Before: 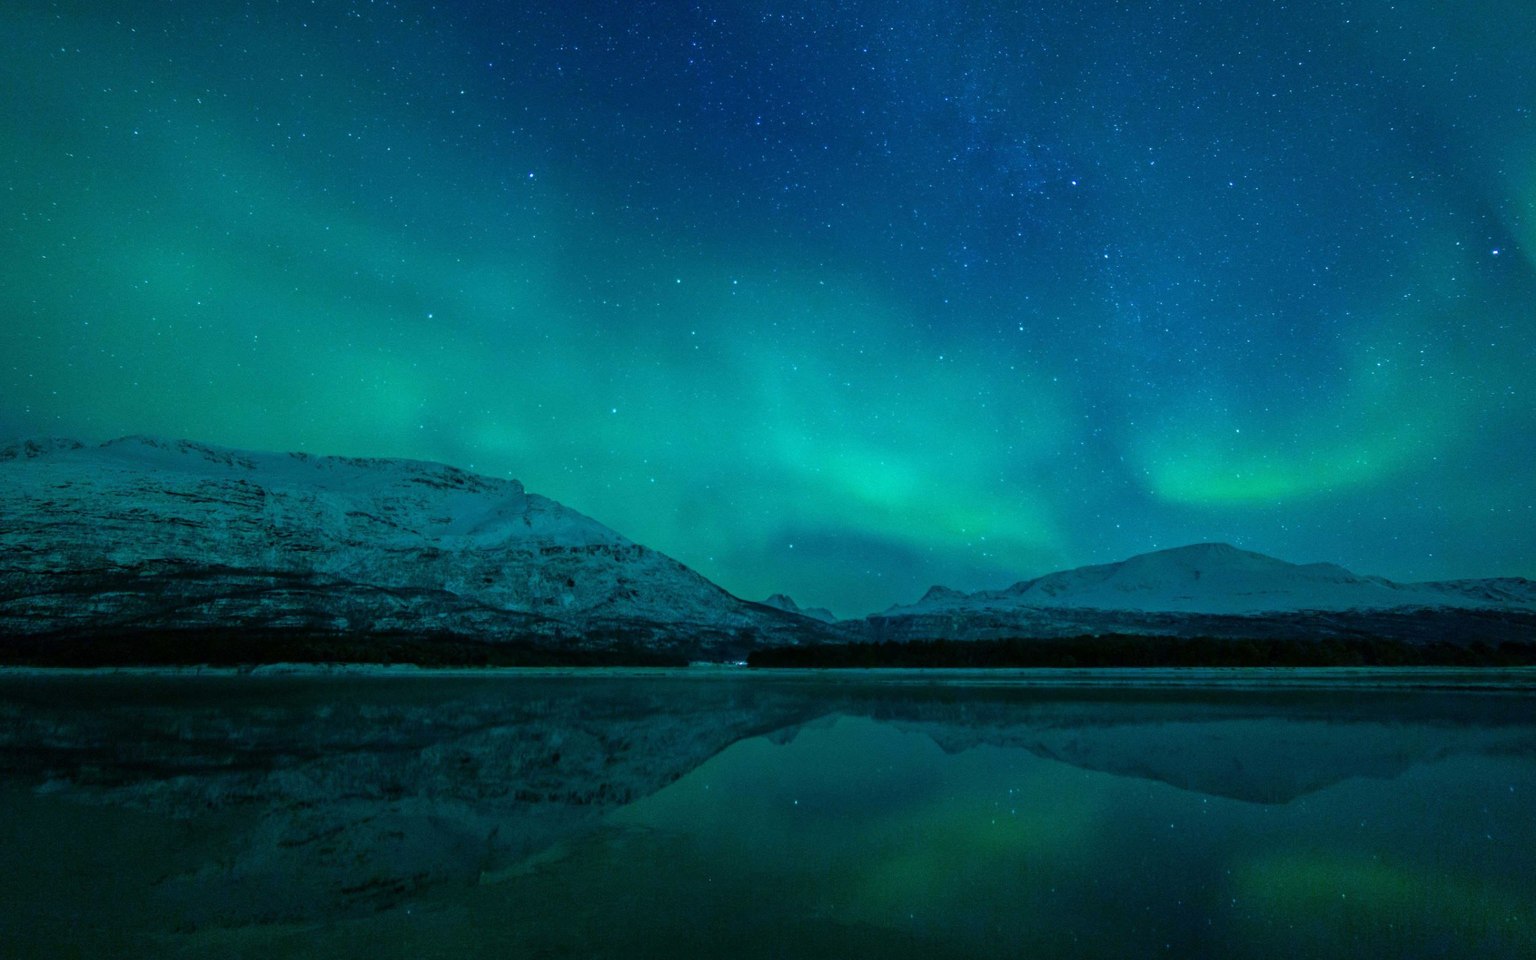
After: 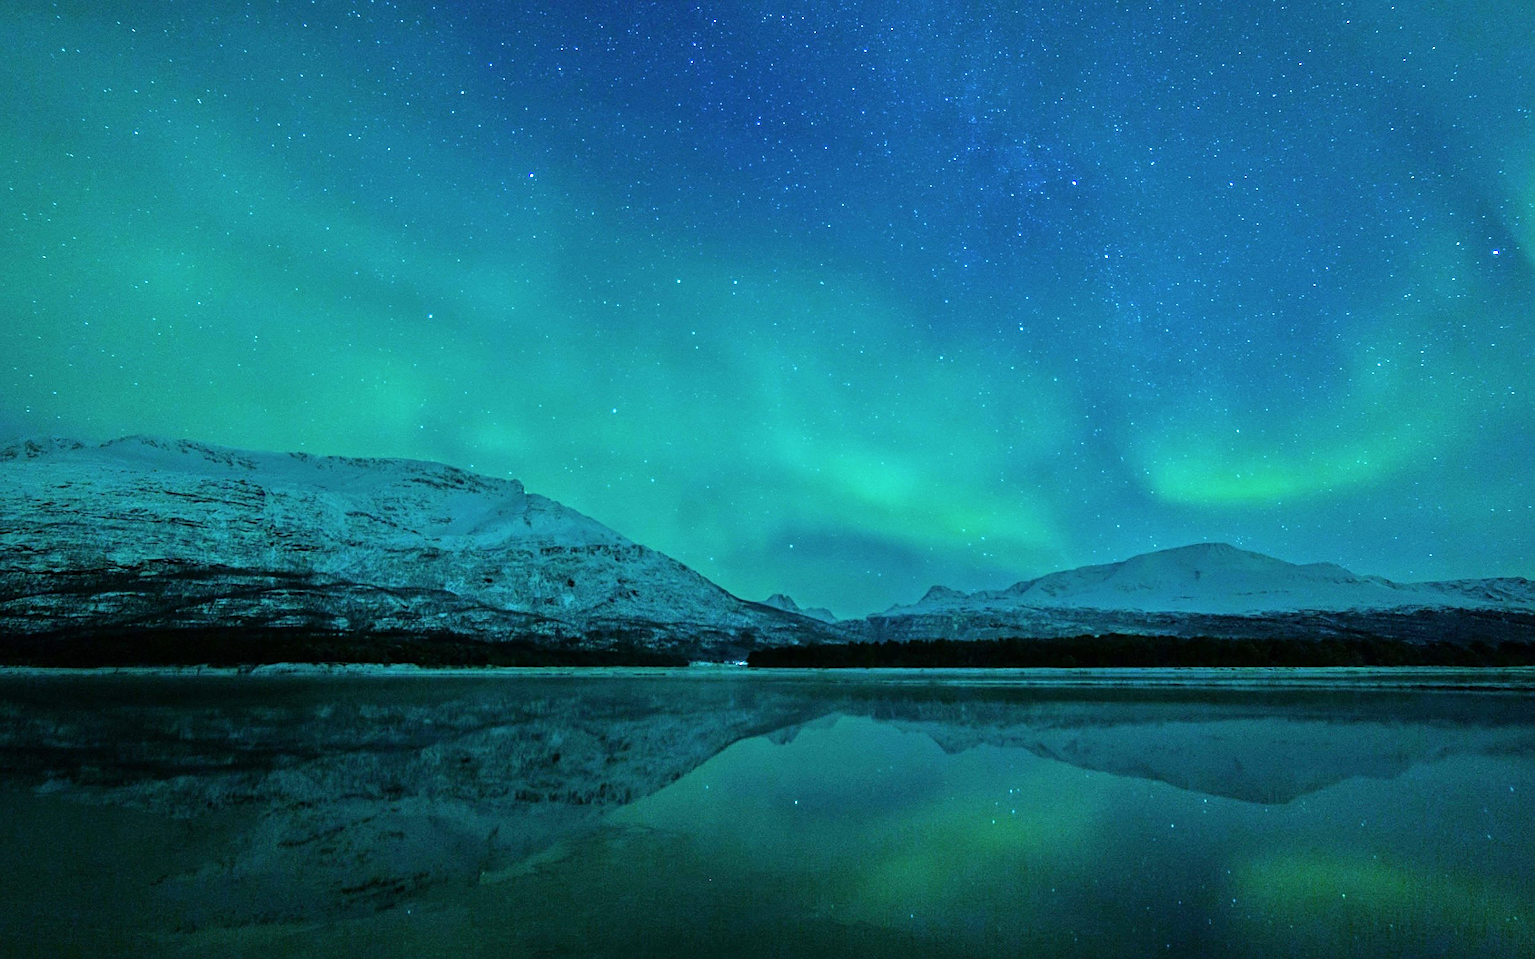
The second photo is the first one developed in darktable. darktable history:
contrast brightness saturation: saturation -0.04
sharpen: on, module defaults
tone equalizer: -7 EV 0.15 EV, -6 EV 0.6 EV, -5 EV 1.15 EV, -4 EV 1.33 EV, -3 EV 1.15 EV, -2 EV 0.6 EV, -1 EV 0.15 EV, mask exposure compensation -0.5 EV
